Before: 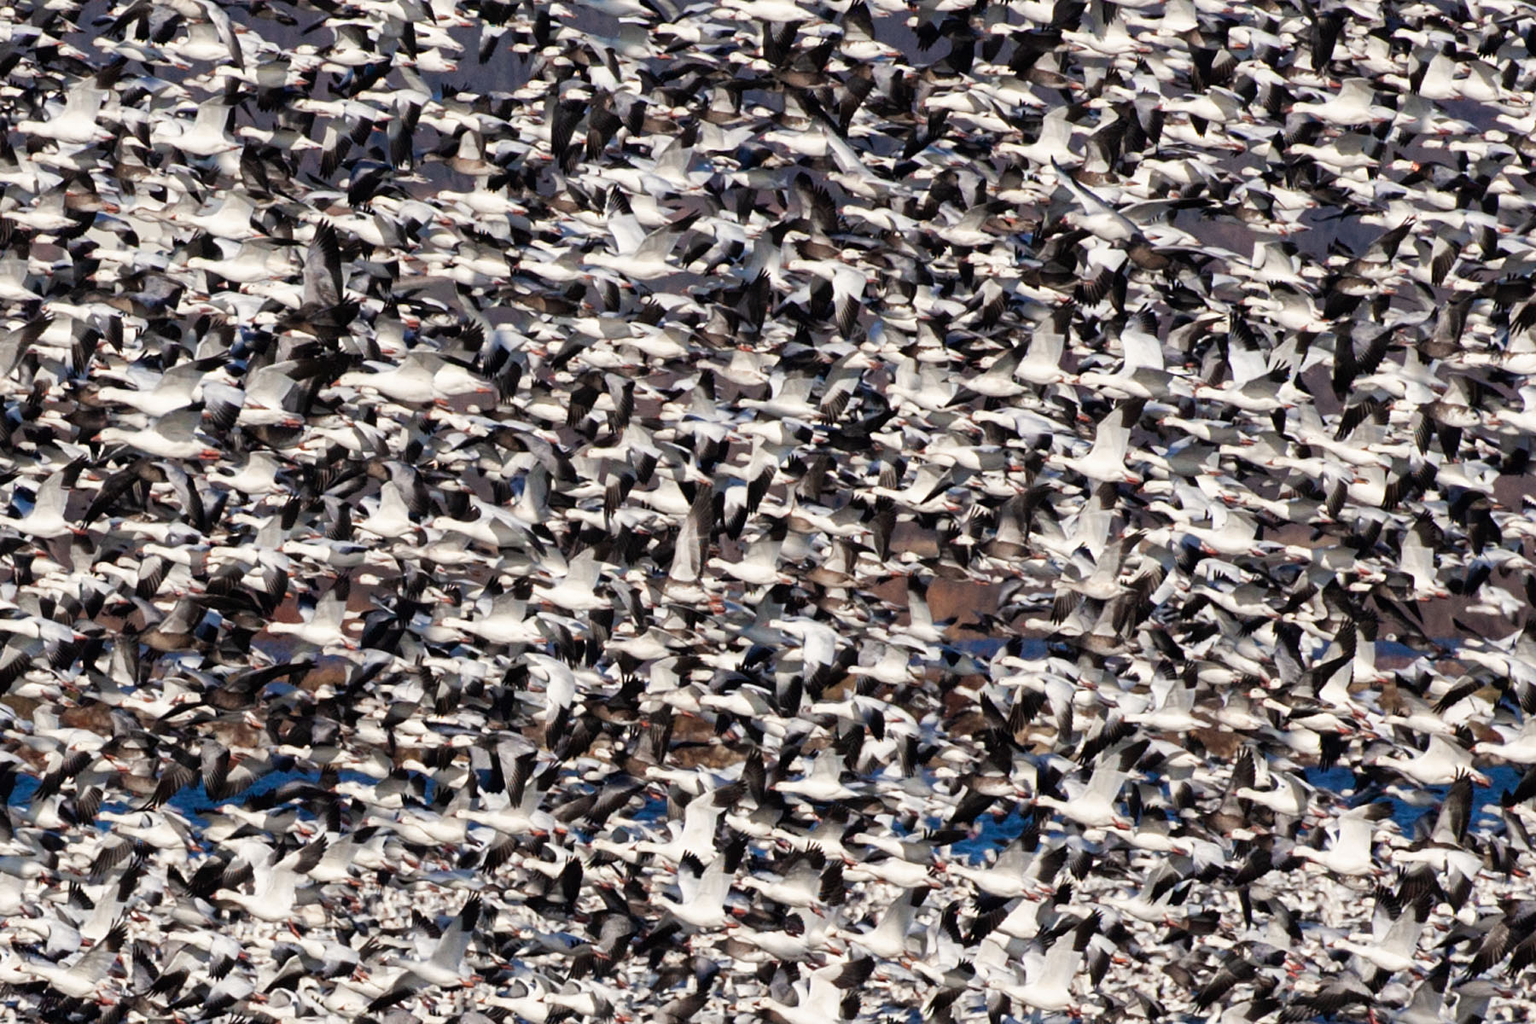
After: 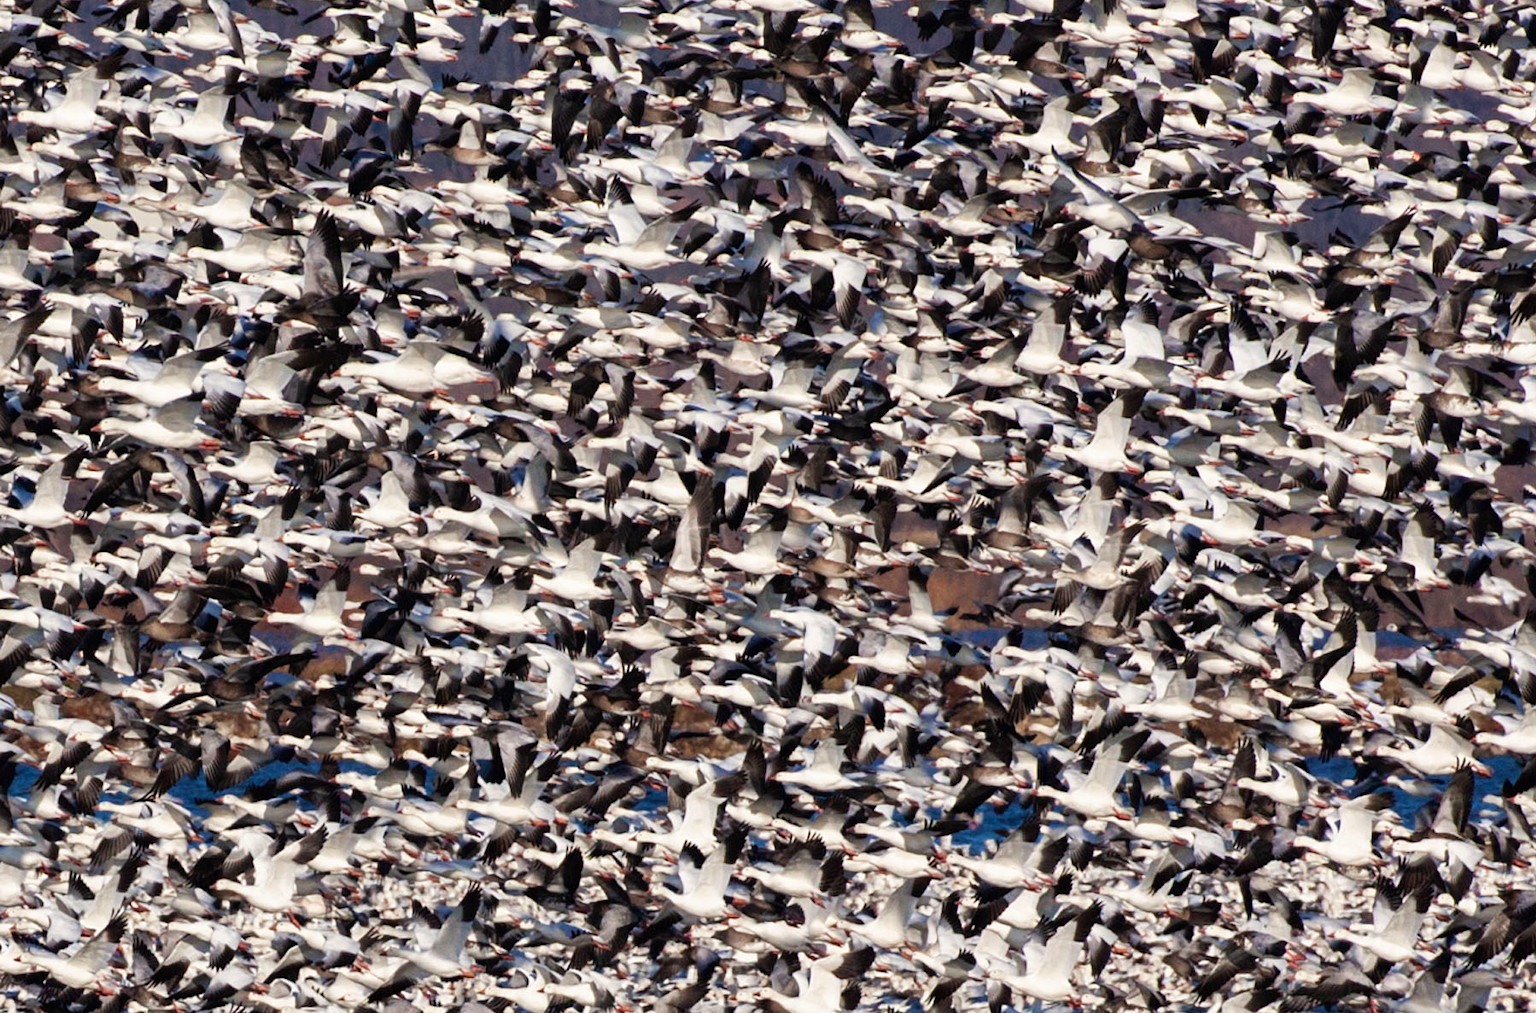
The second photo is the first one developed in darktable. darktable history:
crop: top 1.049%, right 0.001%
velvia: on, module defaults
